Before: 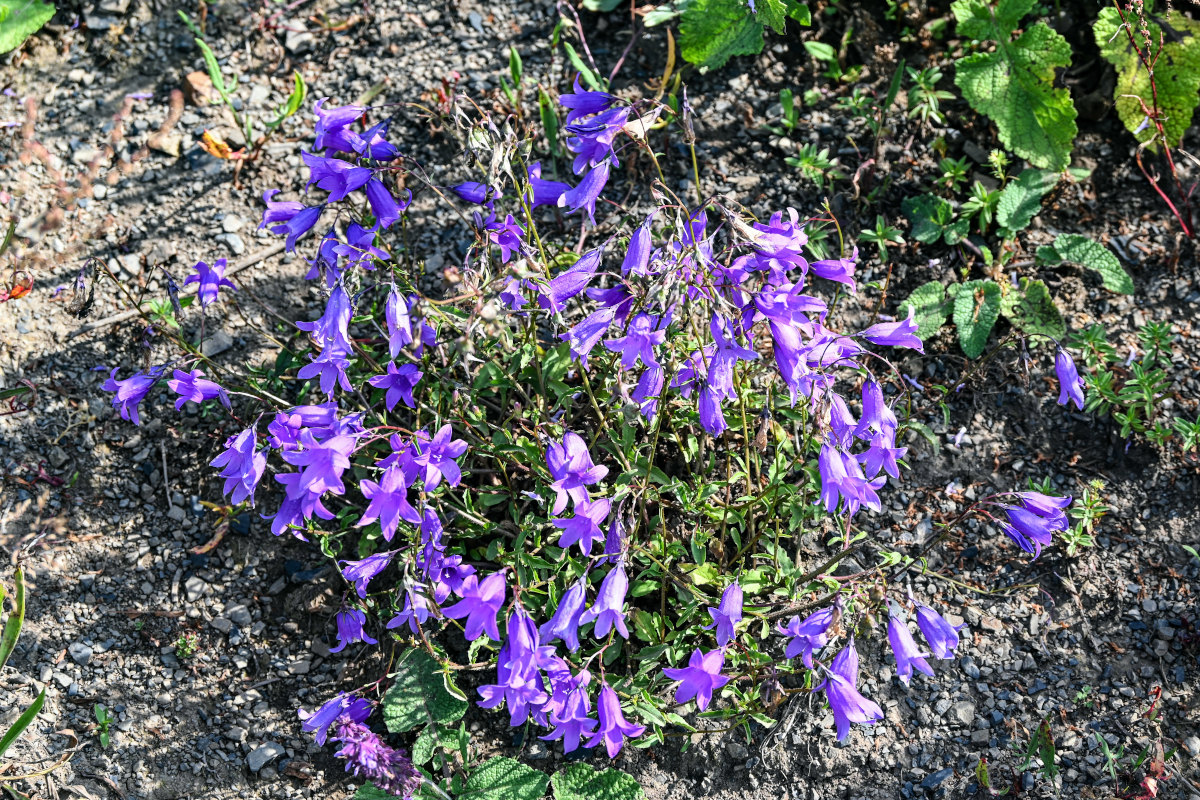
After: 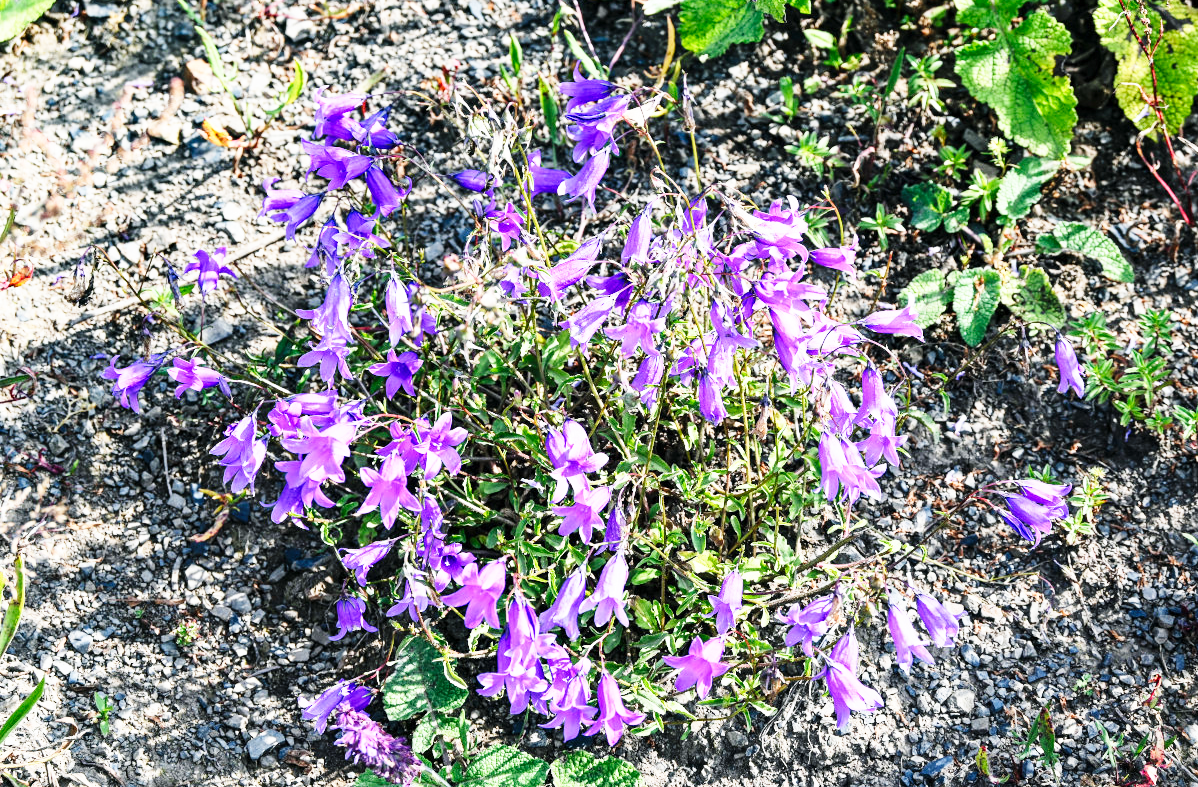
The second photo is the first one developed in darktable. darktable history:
crop: top 1.52%, right 0.09%
base curve: curves: ch0 [(0, 0) (0.018, 0.026) (0.143, 0.37) (0.33, 0.731) (0.458, 0.853) (0.735, 0.965) (0.905, 0.986) (1, 1)], preserve colors none
